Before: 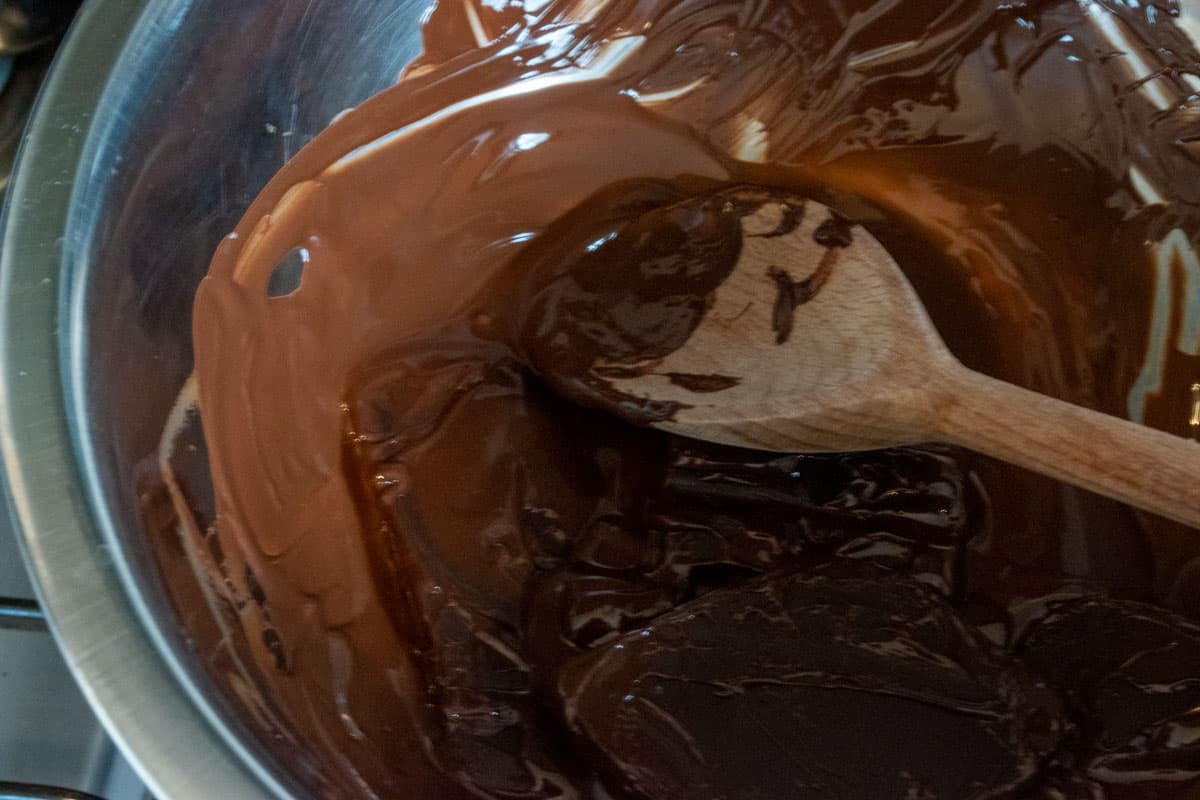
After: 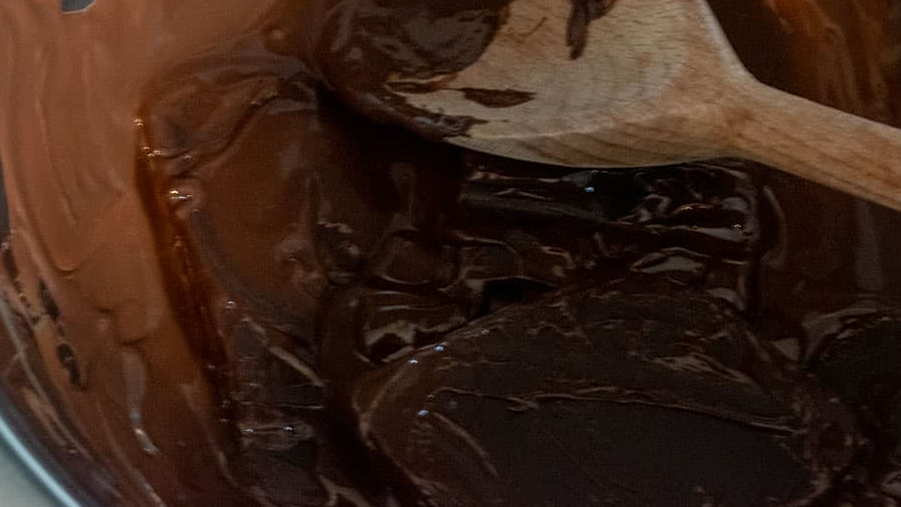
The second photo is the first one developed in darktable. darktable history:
sharpen: amount 0.201
crop and rotate: left 17.215%, top 35.634%, right 7.642%, bottom 0.884%
